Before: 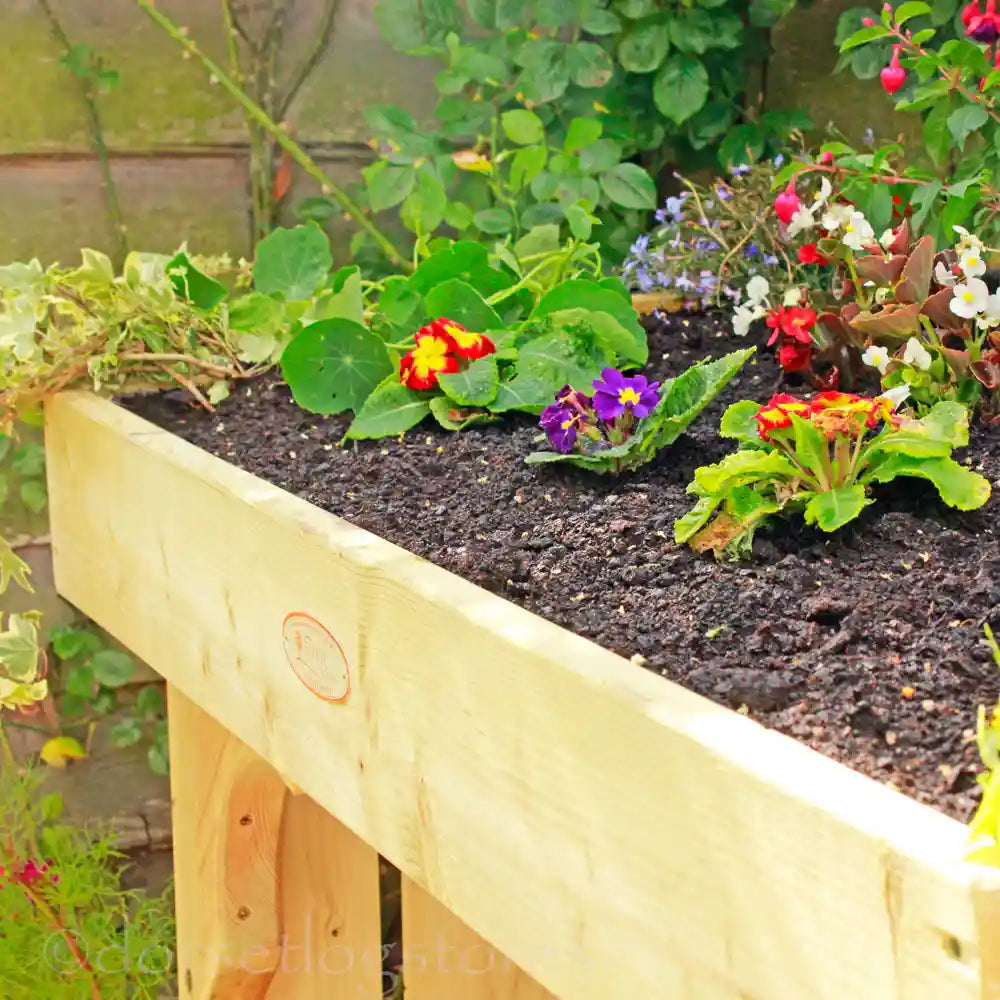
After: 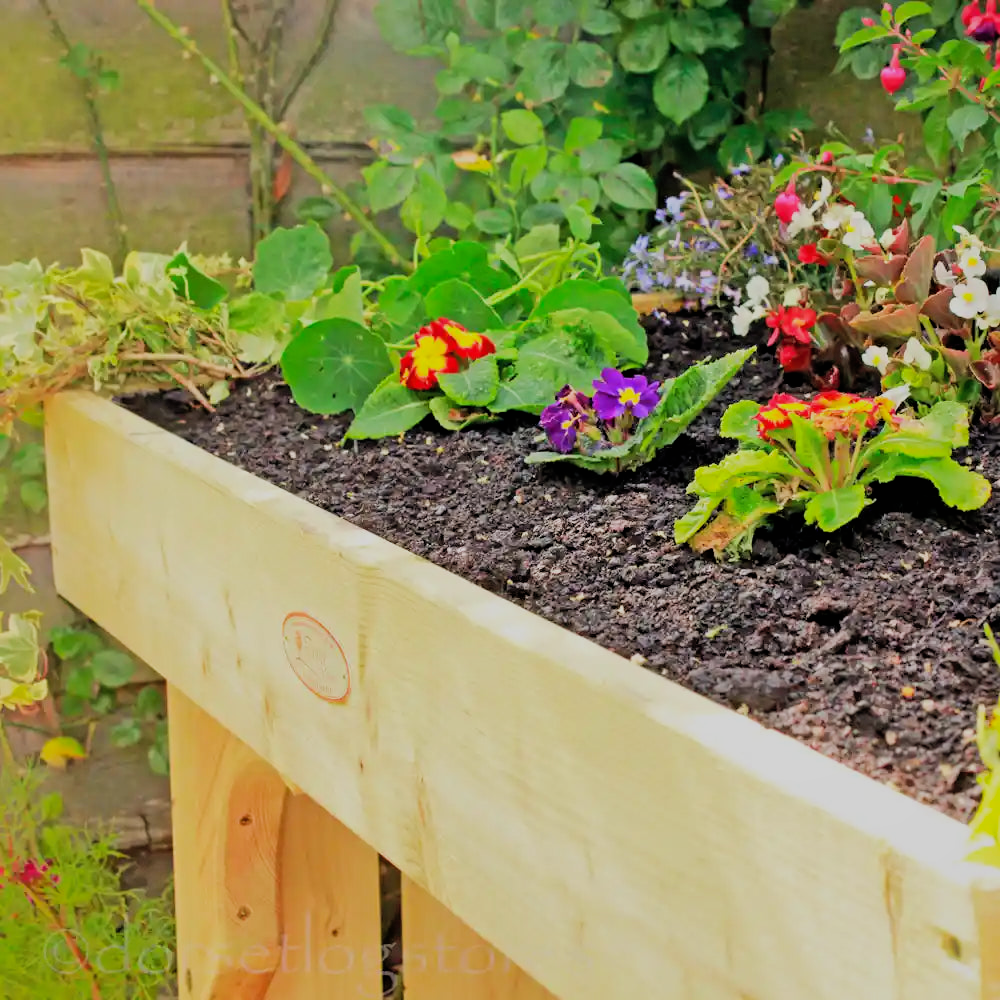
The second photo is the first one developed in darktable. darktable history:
white balance: emerald 1
shadows and highlights: on, module defaults
filmic rgb: black relative exposure -5 EV, hardness 2.88, contrast 1.2, highlights saturation mix -30%
